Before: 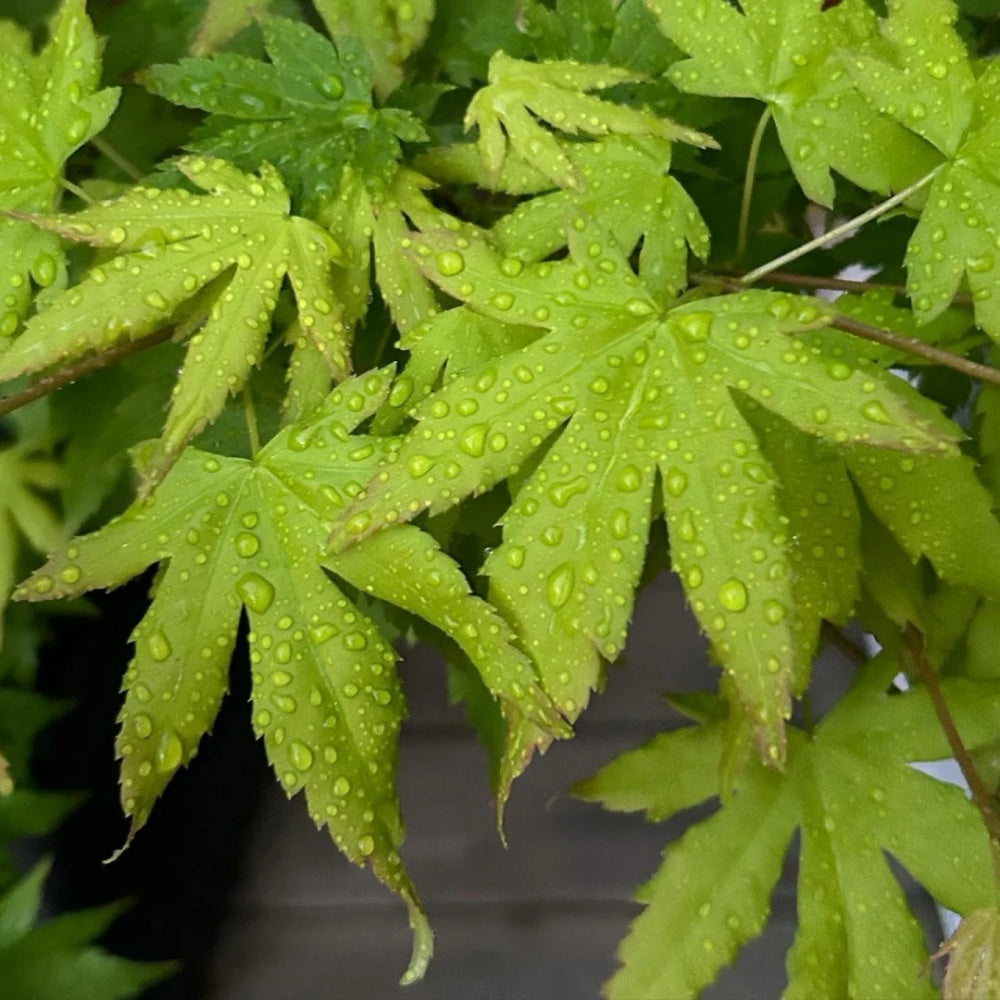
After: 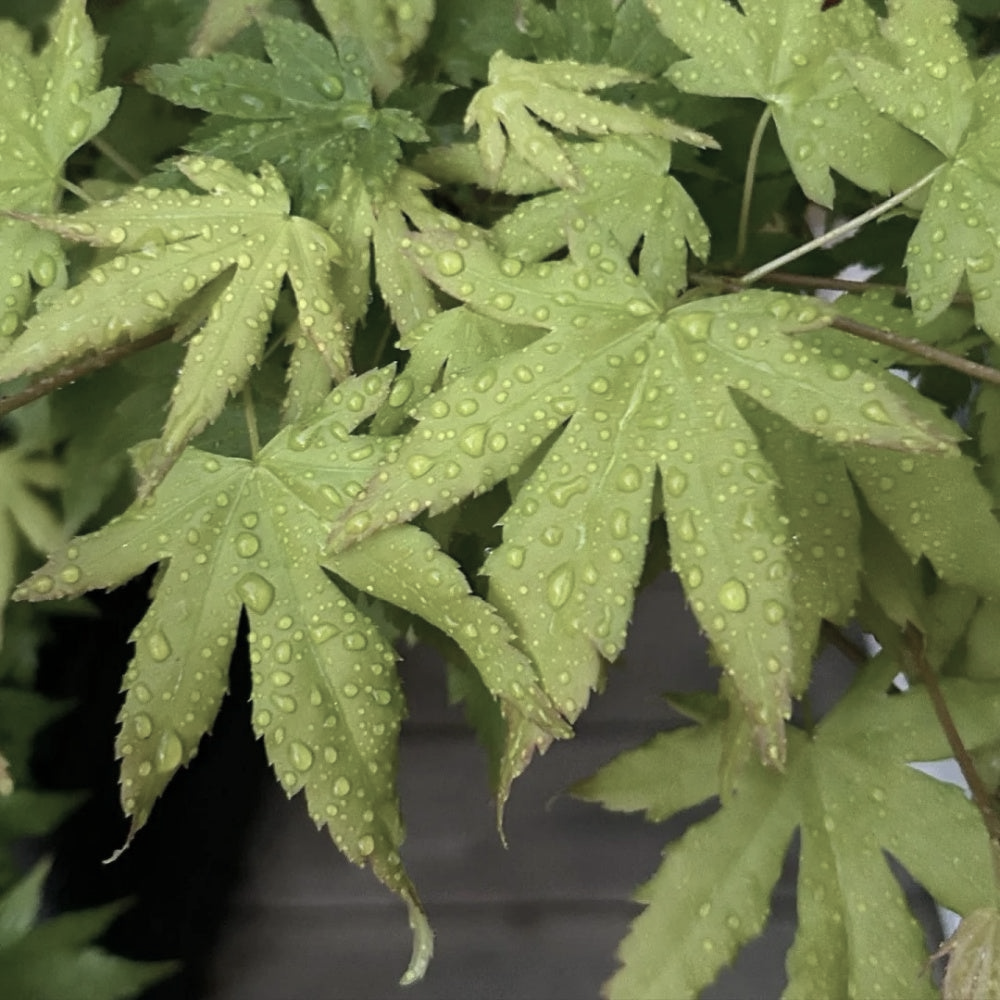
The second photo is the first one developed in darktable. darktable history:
color correction: saturation 0.57
